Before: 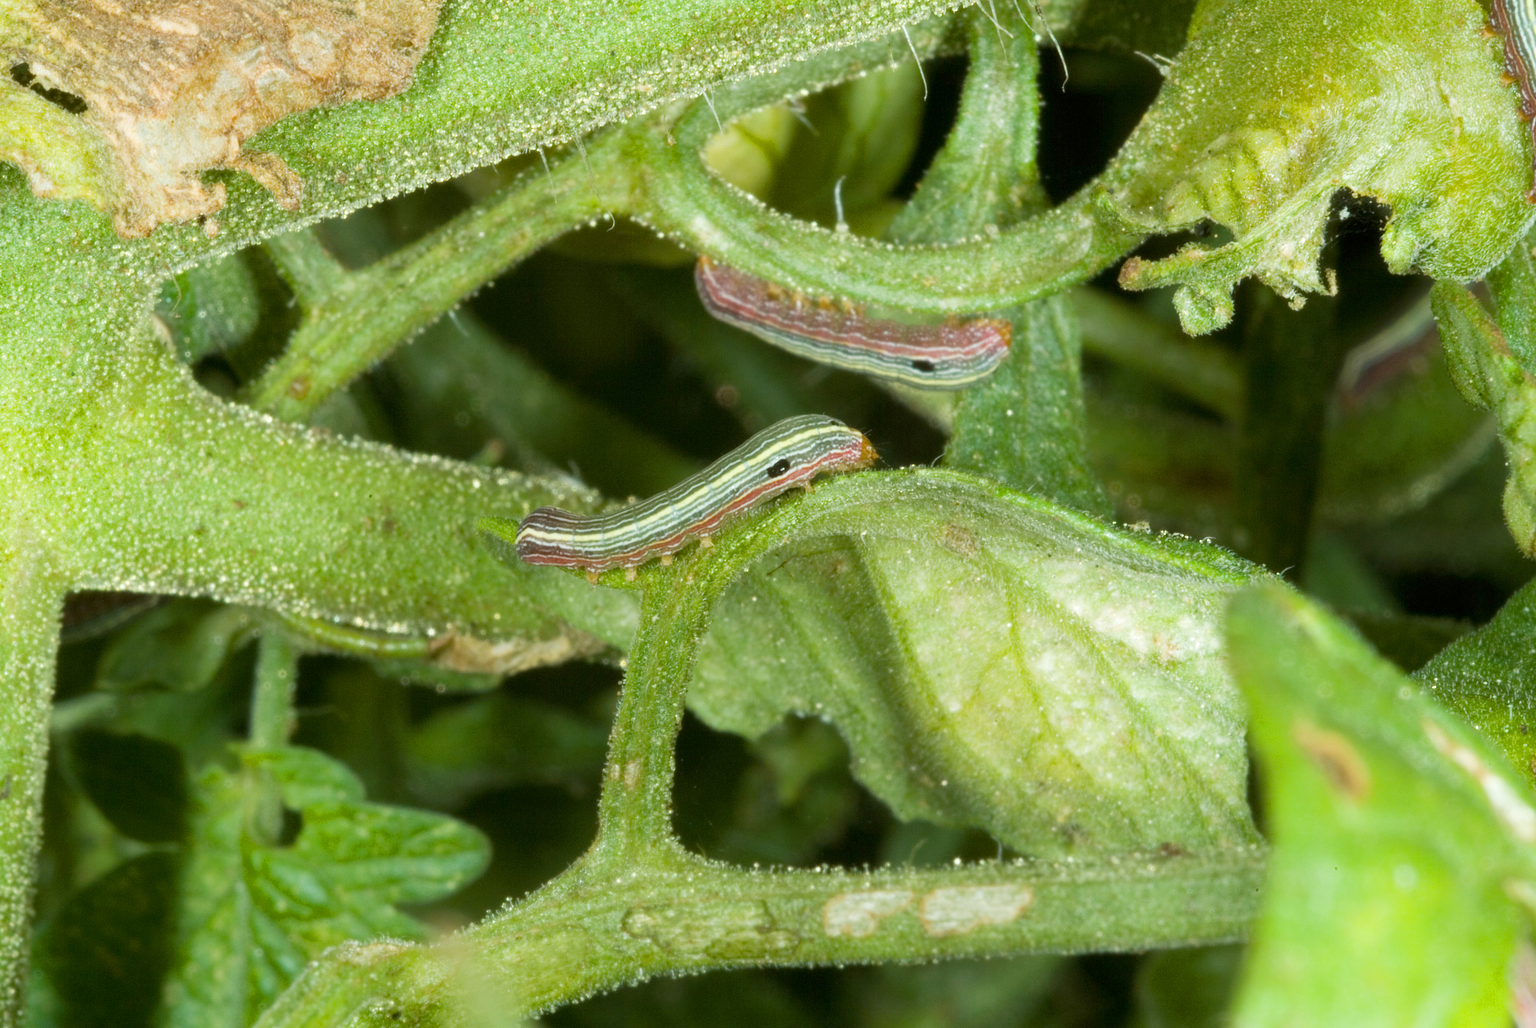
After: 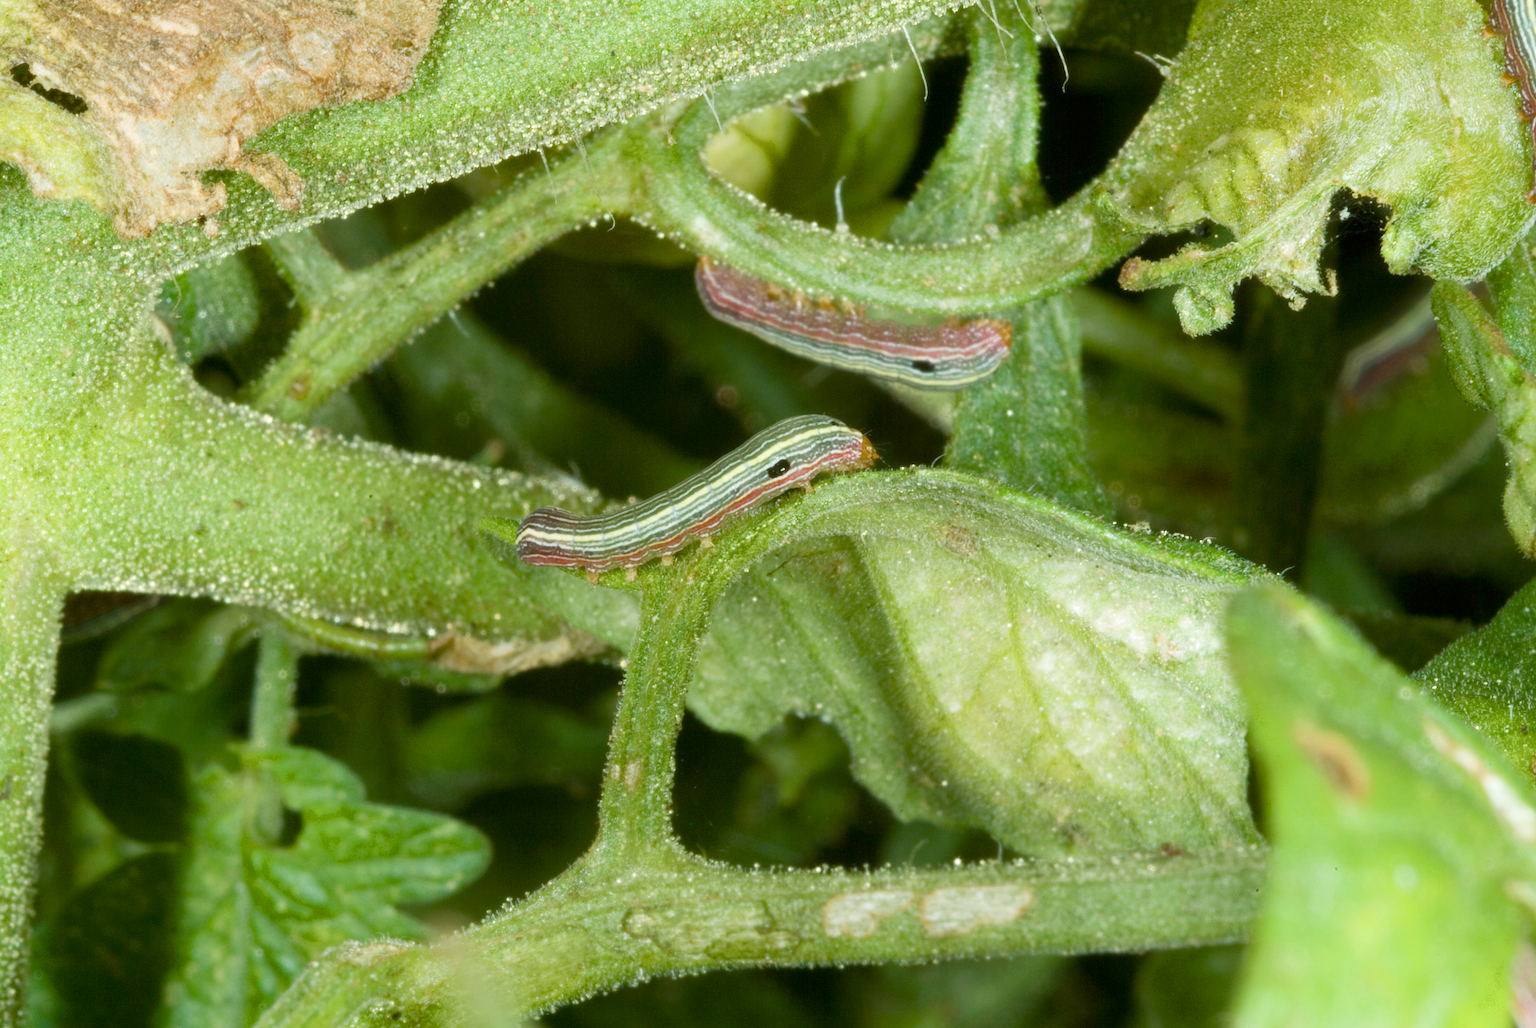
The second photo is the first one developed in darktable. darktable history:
color balance rgb: perceptual saturation grading › global saturation 0.073%, perceptual saturation grading › highlights -14.593%, perceptual saturation grading › shadows 25.505%
